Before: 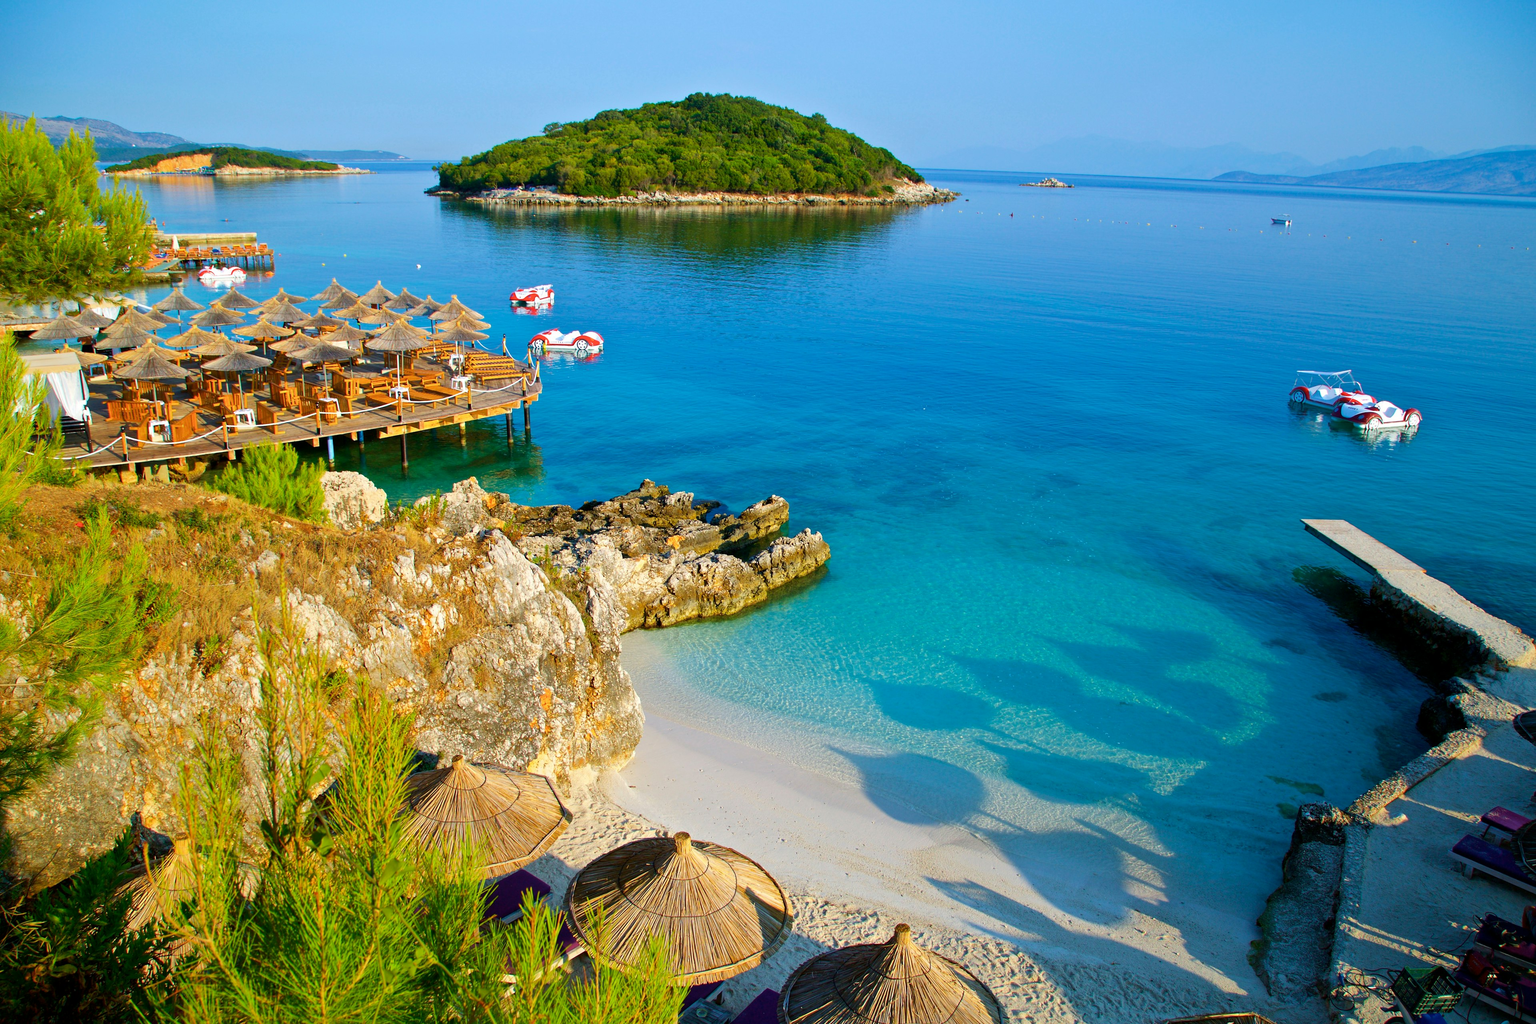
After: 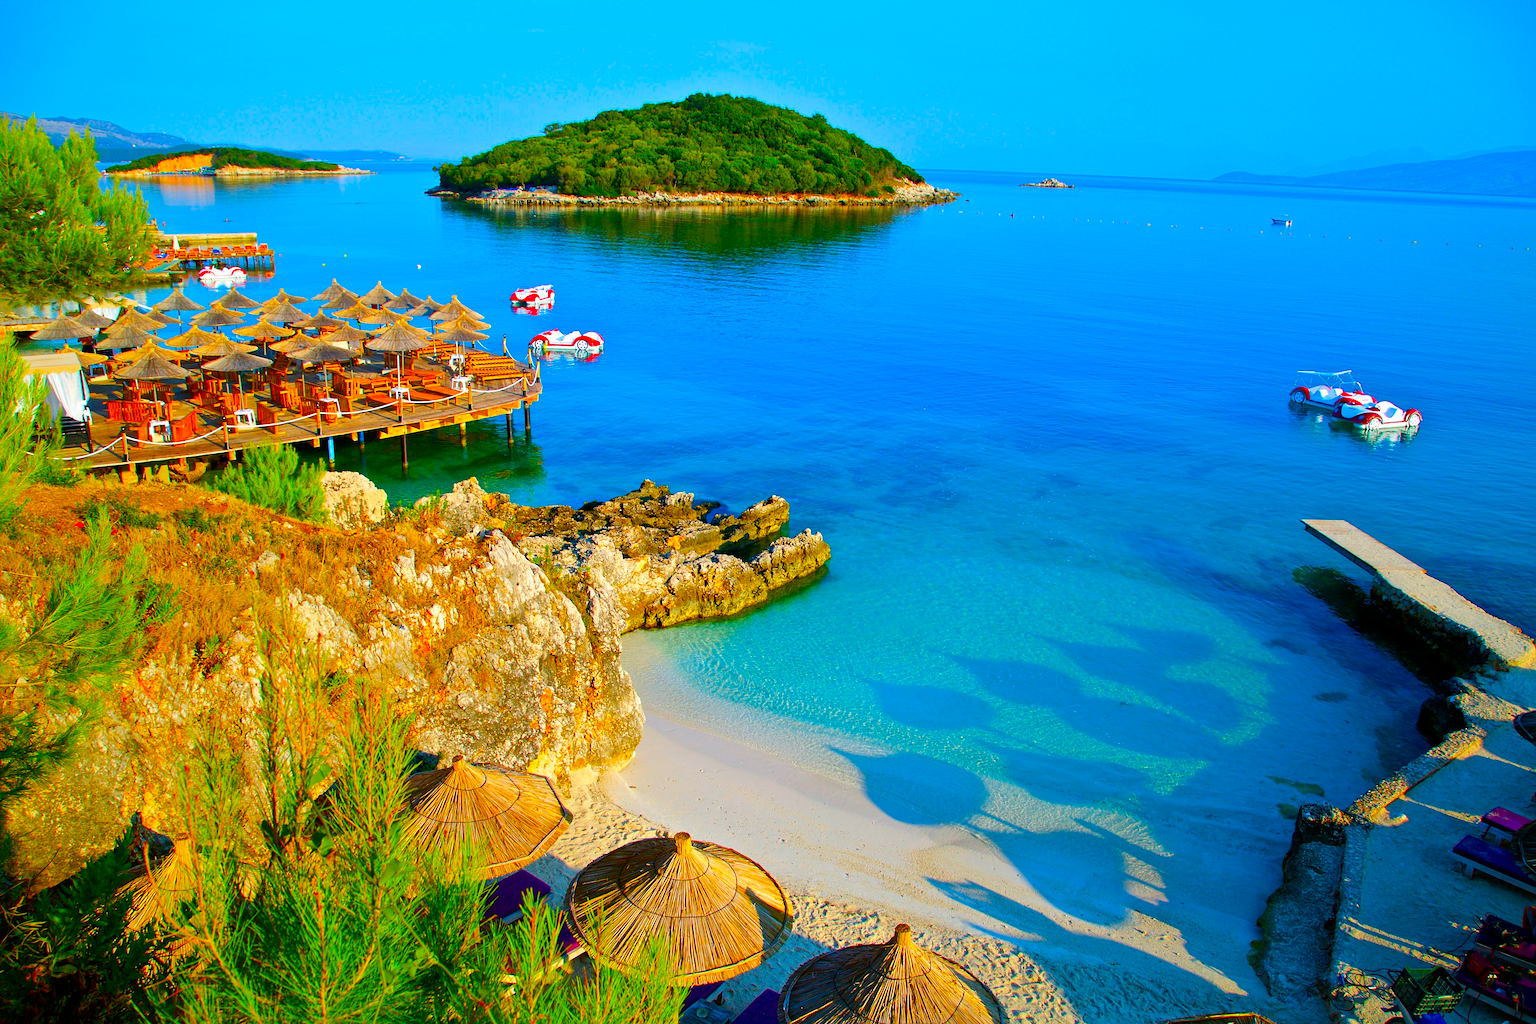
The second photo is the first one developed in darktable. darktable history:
color correction: saturation 1.8
sharpen: amount 0.2
